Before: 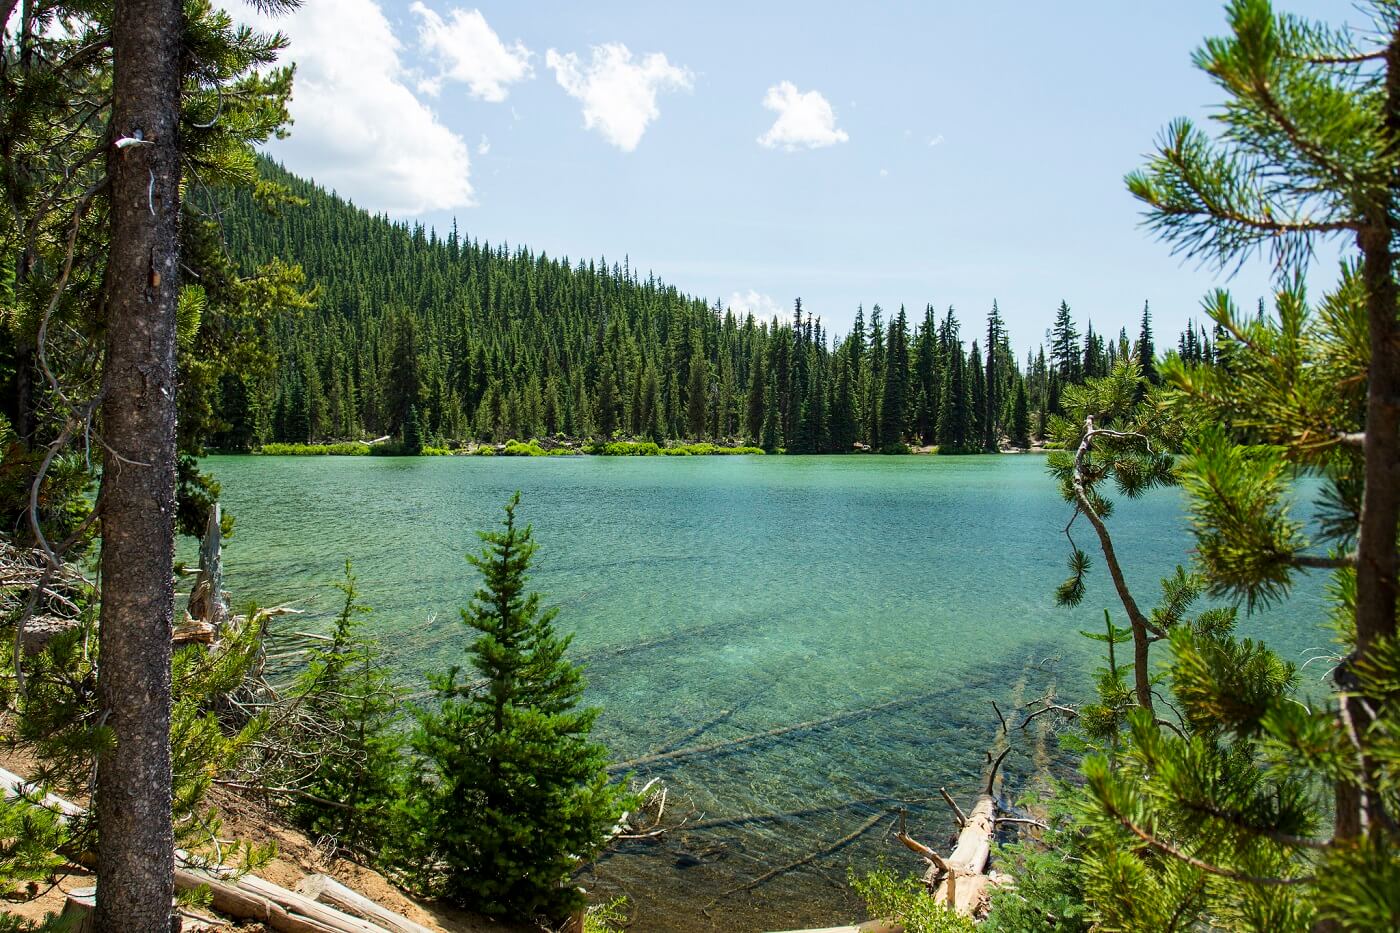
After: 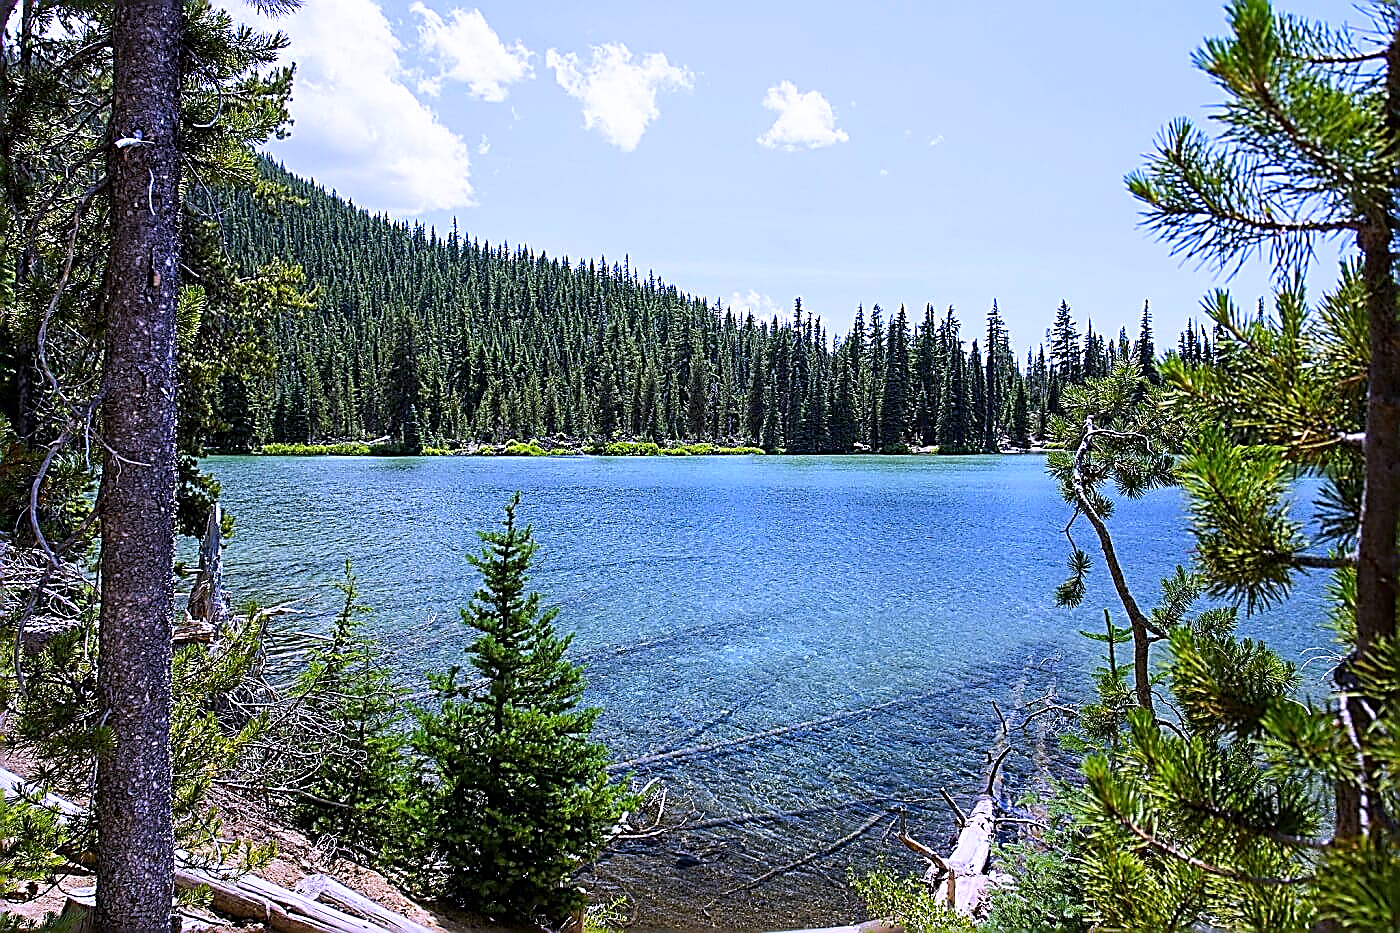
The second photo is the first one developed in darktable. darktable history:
color correction: highlights b* 3
sharpen: amount 2
white balance: red 0.98, blue 1.61
